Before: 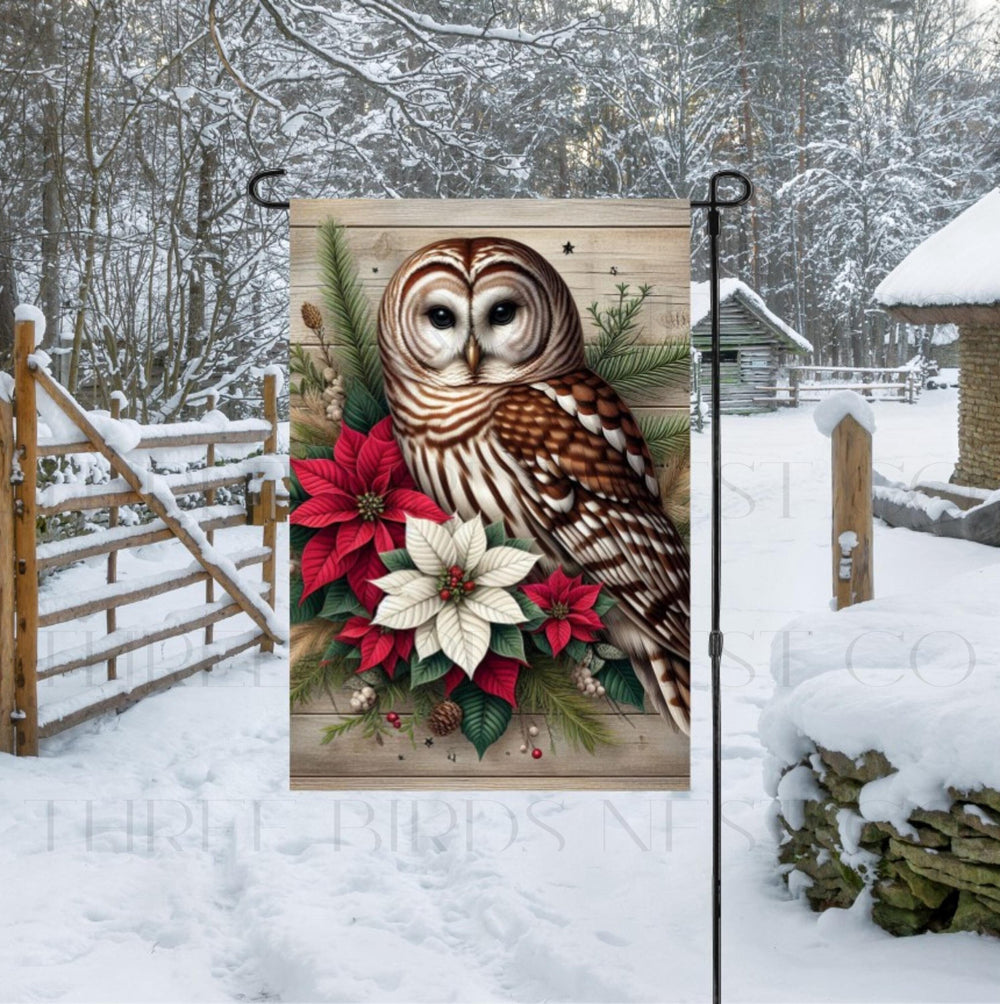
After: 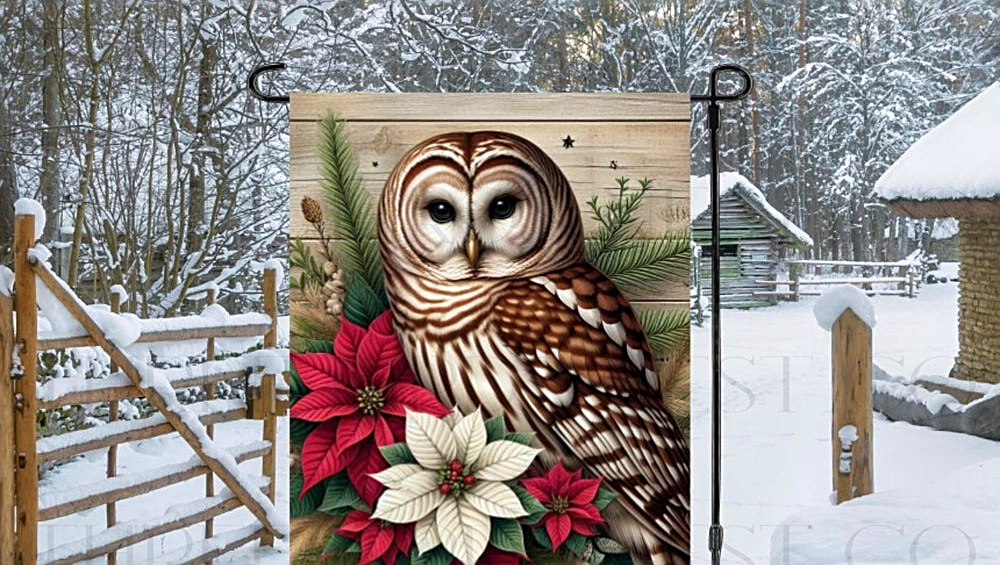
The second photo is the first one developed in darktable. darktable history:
velvia: strength 26.82%
crop and rotate: top 10.605%, bottom 33.04%
sharpen: amount 0.589
